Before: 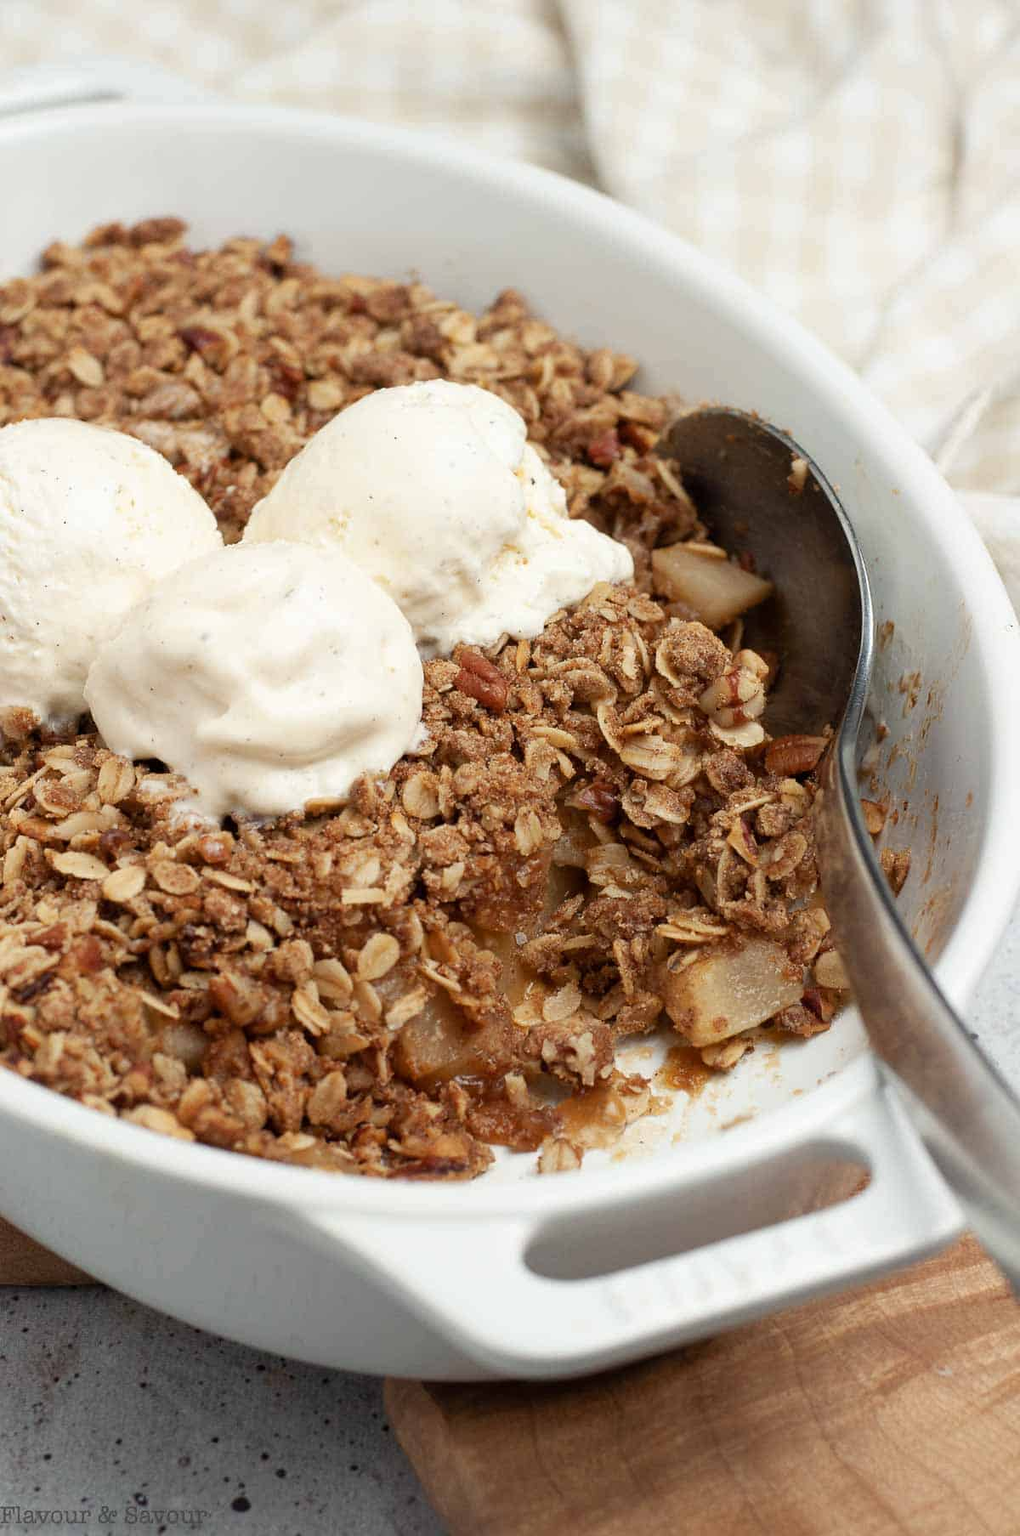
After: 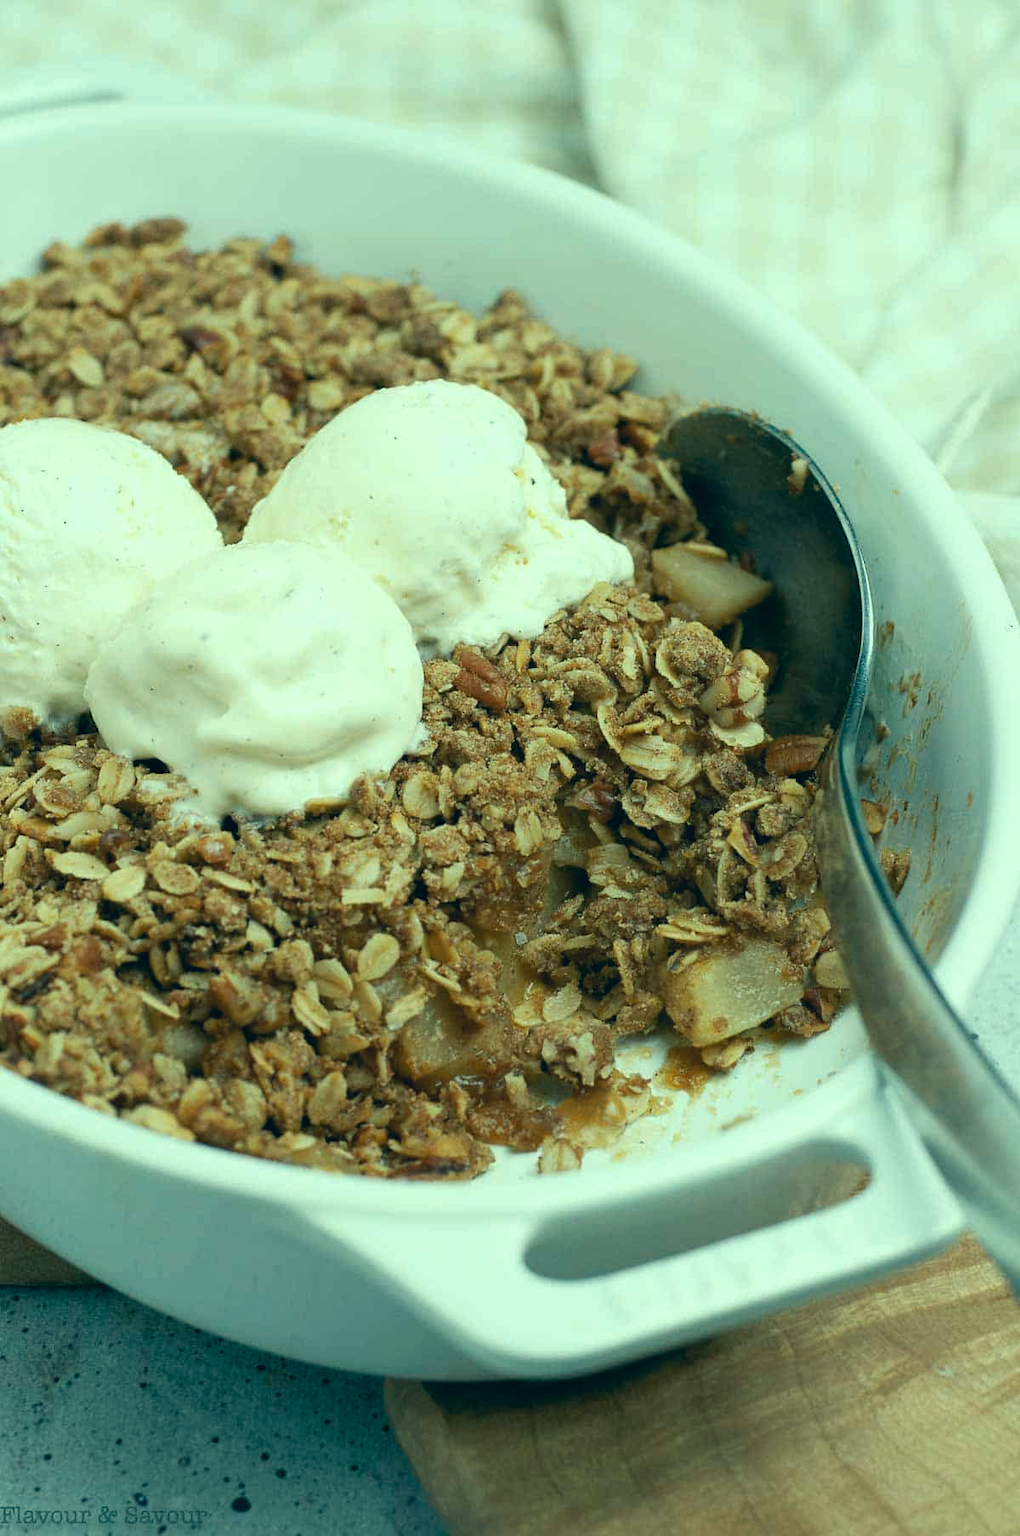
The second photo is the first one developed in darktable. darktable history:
color correction: highlights a* -19.6, highlights b* 9.8, shadows a* -20.91, shadows b* -11.3
